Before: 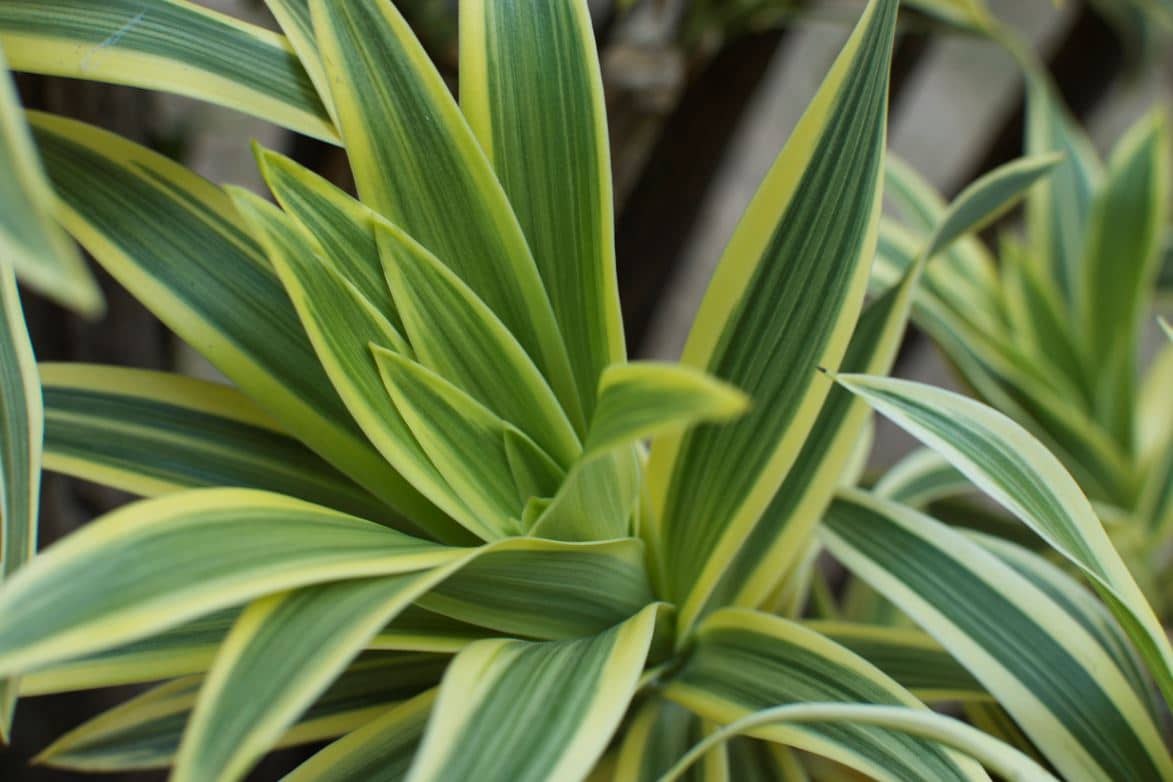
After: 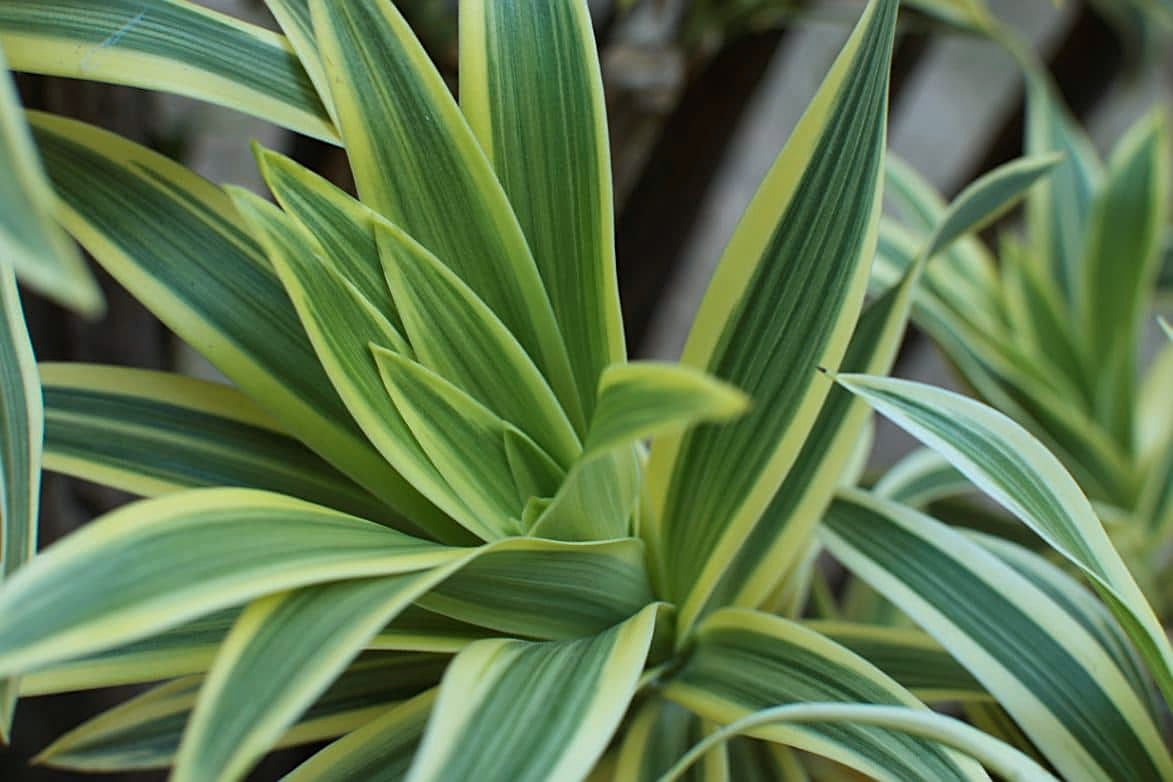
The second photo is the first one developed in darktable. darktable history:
color correction: highlights a* -3.75, highlights b* -11.01
sharpen: on, module defaults
